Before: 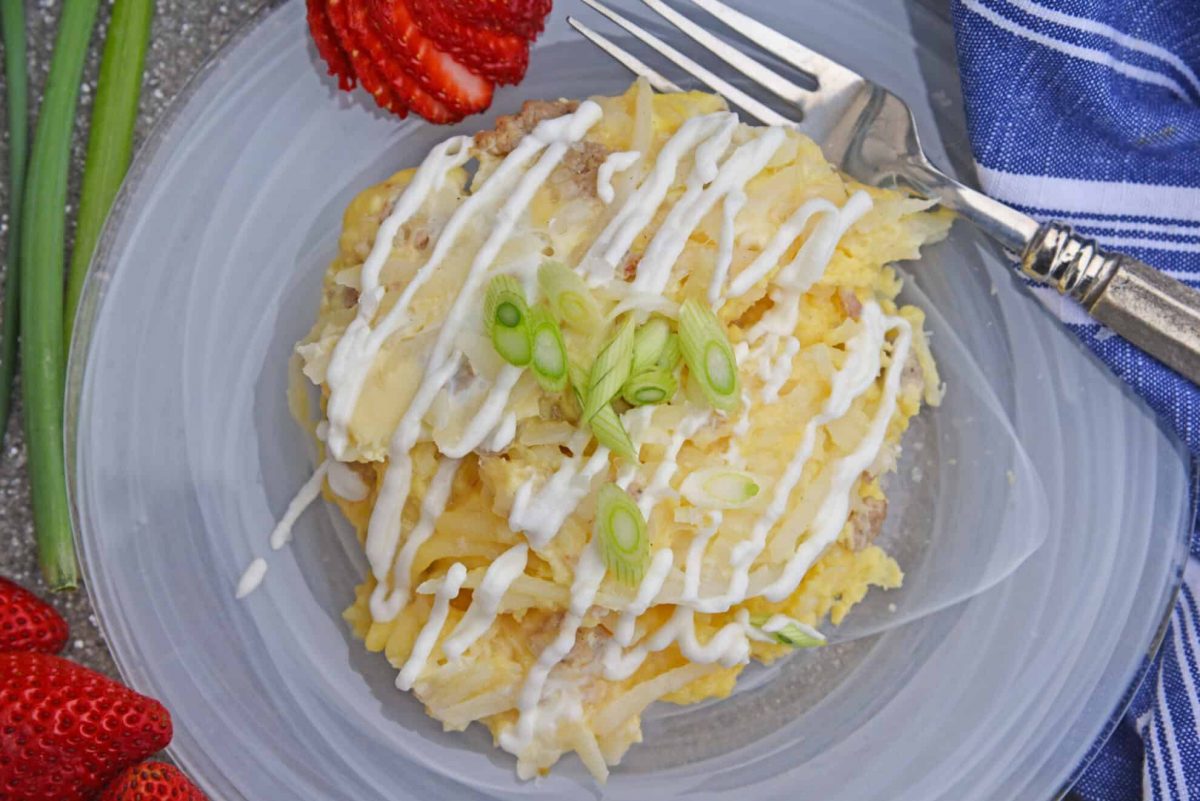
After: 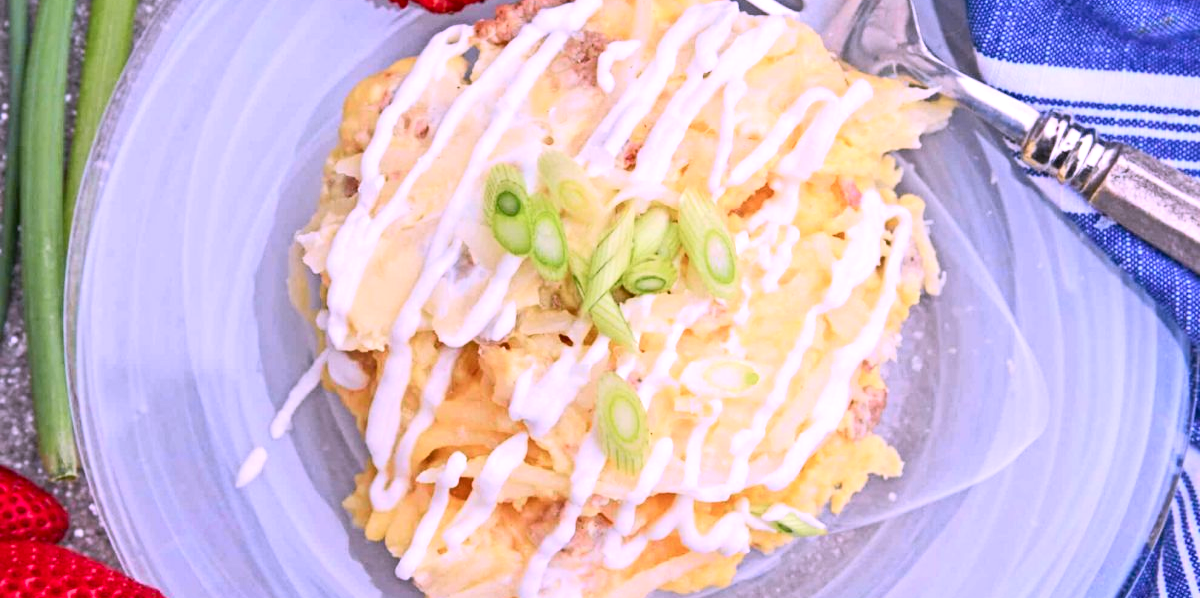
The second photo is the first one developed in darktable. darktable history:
exposure: compensate highlight preservation false
crop: top 13.887%, bottom 11.337%
color correction: highlights a* 15.11, highlights b* -24.59
shadows and highlights: shadows 37.05, highlights -26.69, shadows color adjustment 97.67%, soften with gaussian
tone equalizer: -8 EV -0.747 EV, -7 EV -0.722 EV, -6 EV -0.618 EV, -5 EV -0.401 EV, -3 EV 0.386 EV, -2 EV 0.6 EV, -1 EV 0.677 EV, +0 EV 0.764 EV, smoothing diameter 24.82%, edges refinement/feathering 14.93, preserve details guided filter
tone curve: curves: ch0 [(0, 0) (0.128, 0.068) (0.292, 0.274) (0.46, 0.482) (0.653, 0.717) (0.819, 0.869) (0.998, 0.969)]; ch1 [(0, 0) (0.384, 0.365) (0.463, 0.45) (0.486, 0.486) (0.503, 0.504) (0.517, 0.517) (0.549, 0.572) (0.583, 0.615) (0.672, 0.699) (0.774, 0.817) (1, 1)]; ch2 [(0, 0) (0.374, 0.344) (0.446, 0.443) (0.494, 0.5) (0.527, 0.529) (0.565, 0.591) (0.644, 0.682) (1, 1)], color space Lab, independent channels, preserve colors none
